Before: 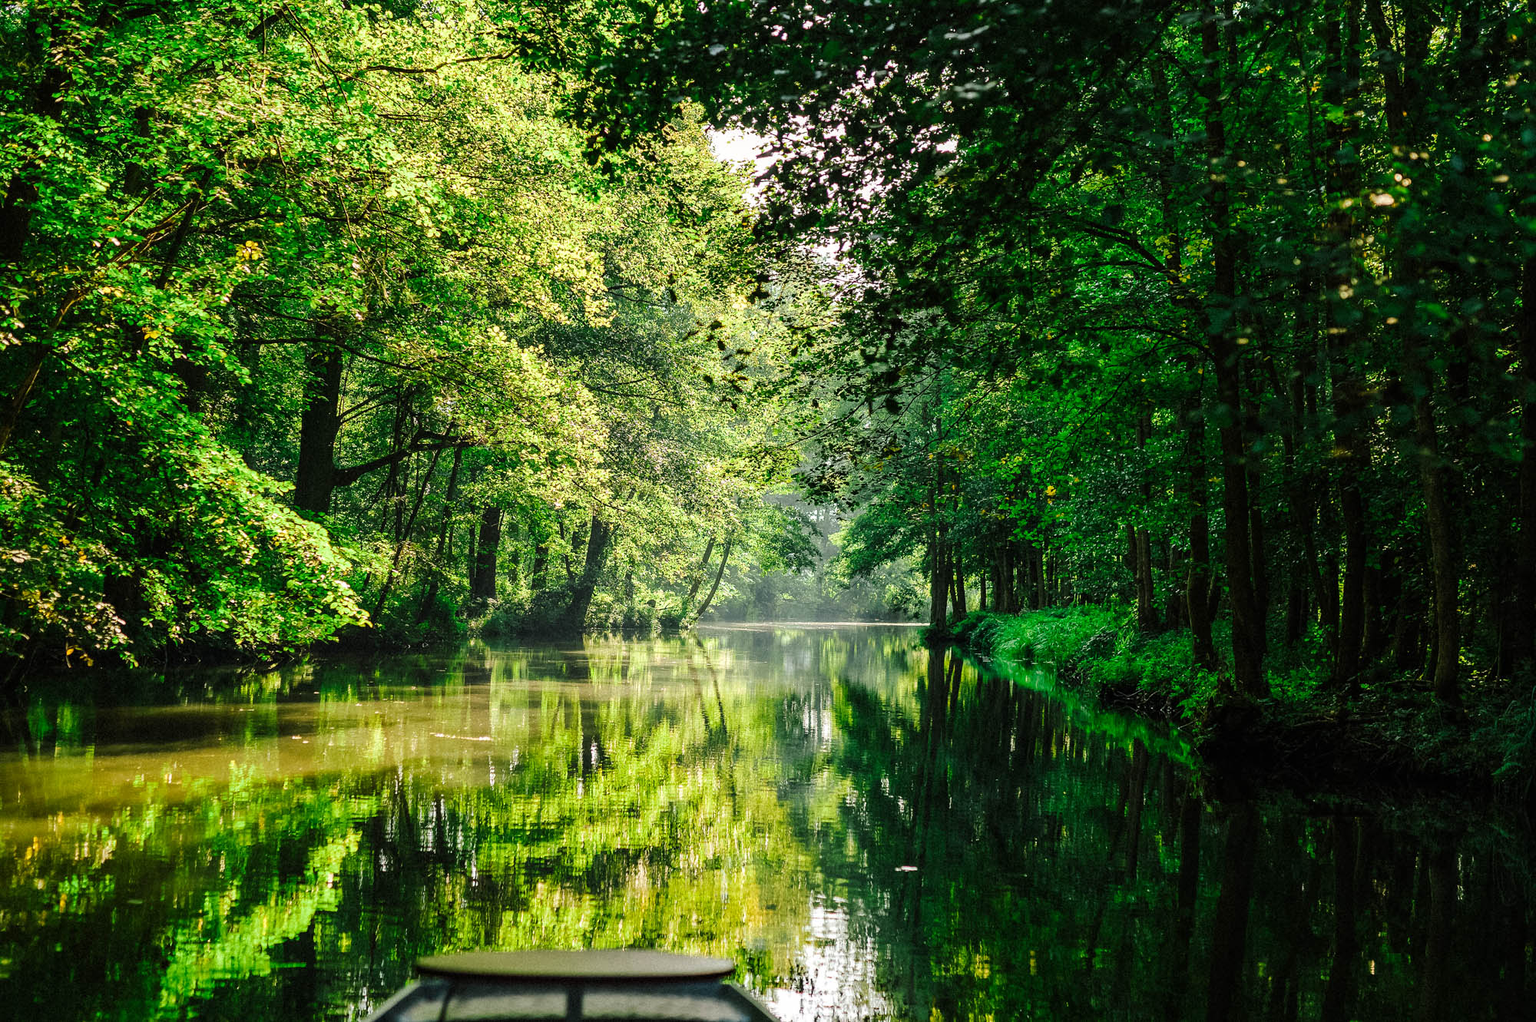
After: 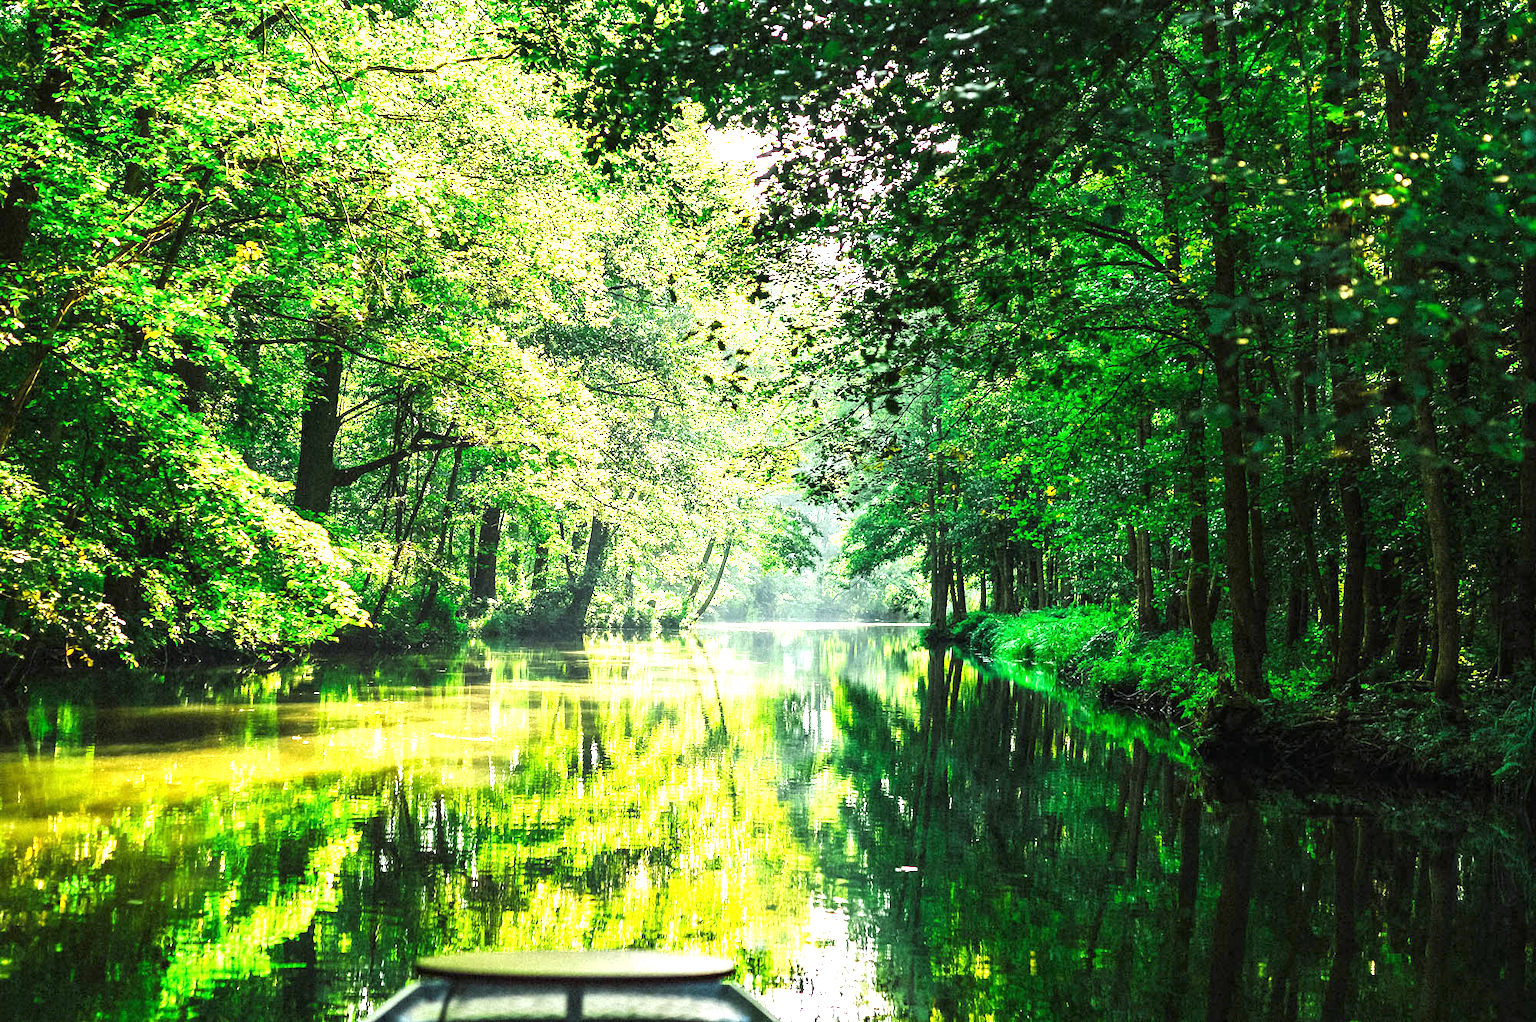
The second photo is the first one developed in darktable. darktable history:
exposure: black level correction 0, exposure 1.6 EV, compensate exposure bias true, compensate highlight preservation false
white balance: red 0.967, blue 1.049
